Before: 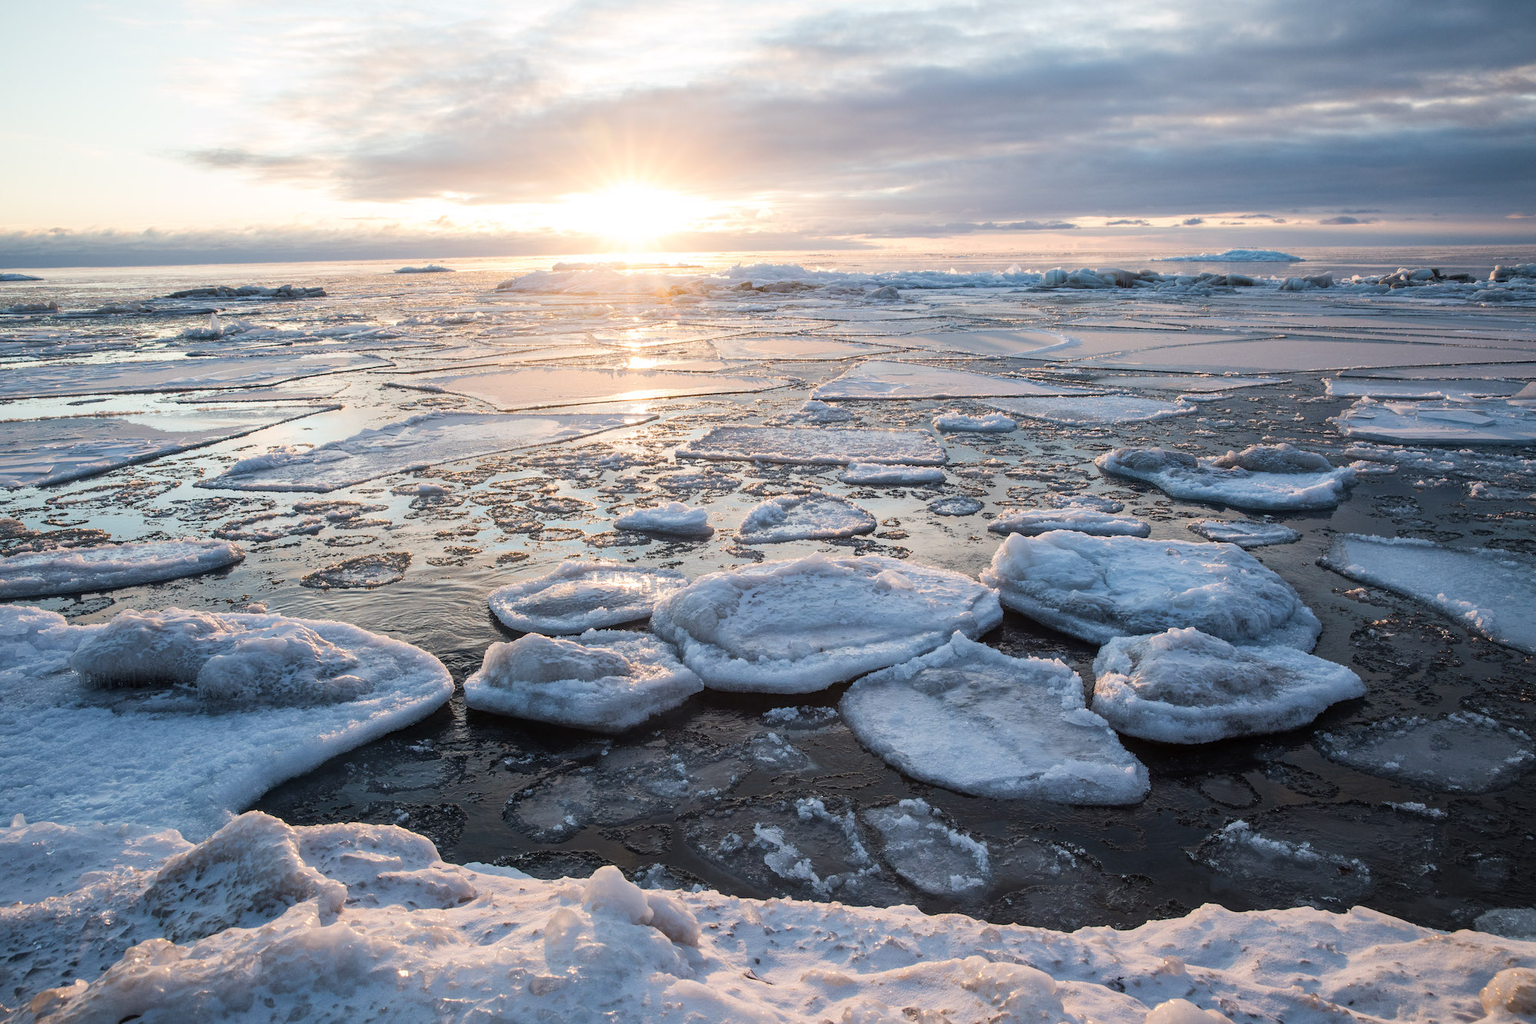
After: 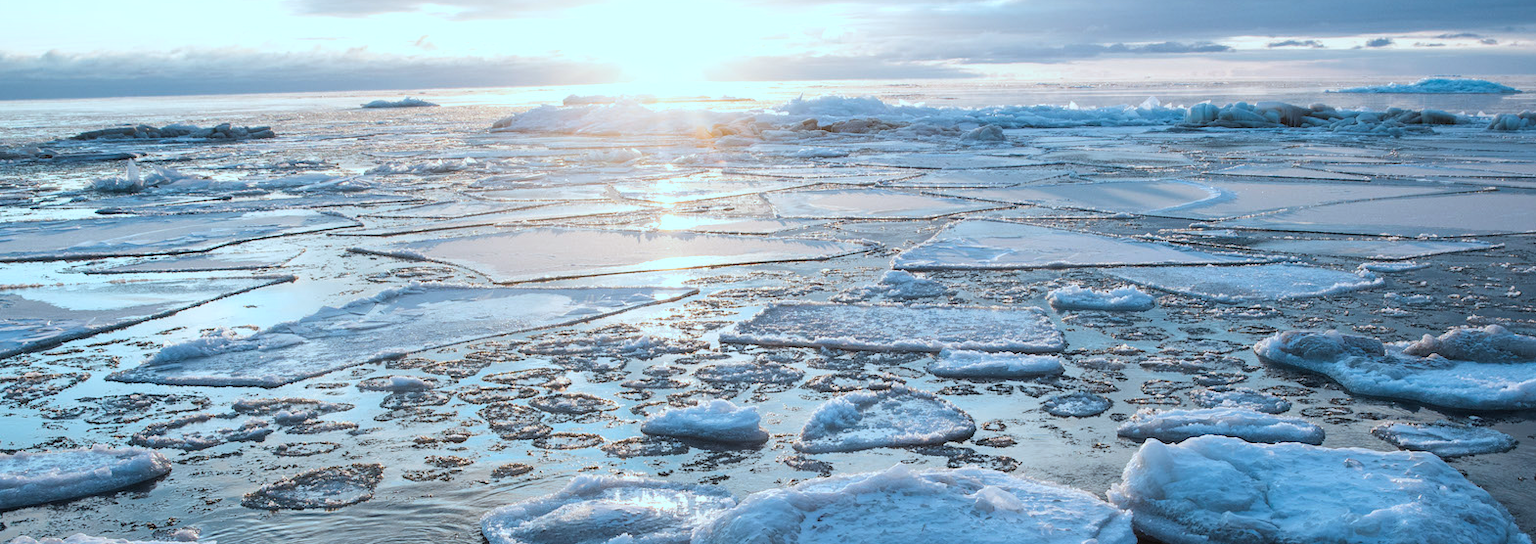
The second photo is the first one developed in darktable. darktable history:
color correction: highlights a* -10.41, highlights b* -19.49
crop: left 7.211%, top 18.391%, right 14.262%, bottom 39.812%
